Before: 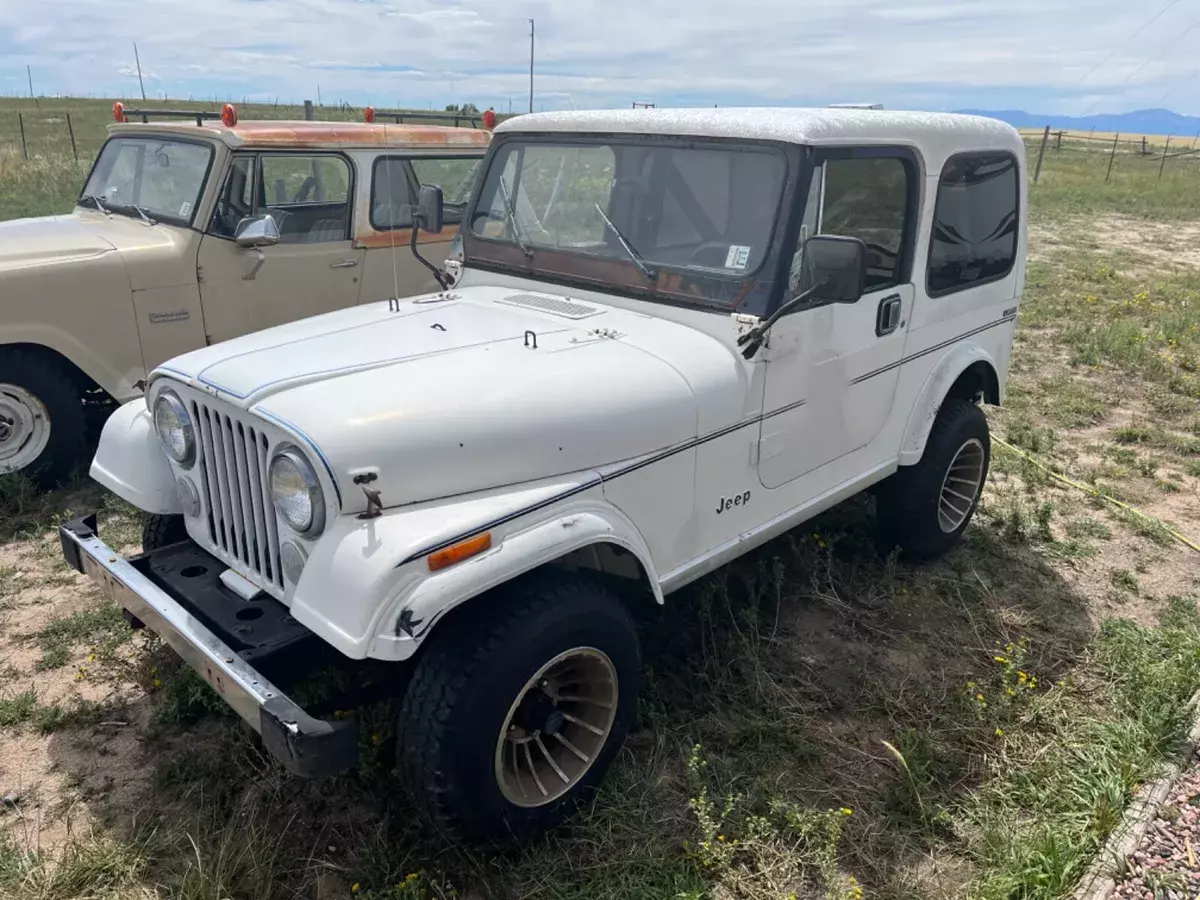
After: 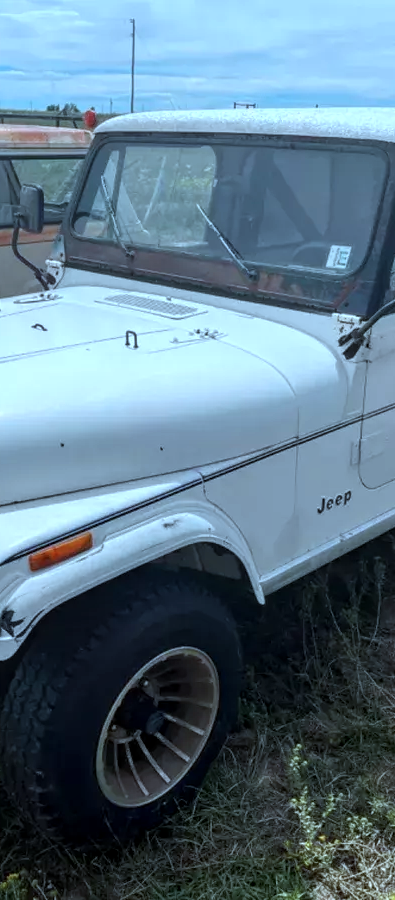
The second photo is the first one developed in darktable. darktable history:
local contrast: on, module defaults
crop: left 33.263%, right 33.79%
color correction: highlights a* -9.53, highlights b* -23.4
